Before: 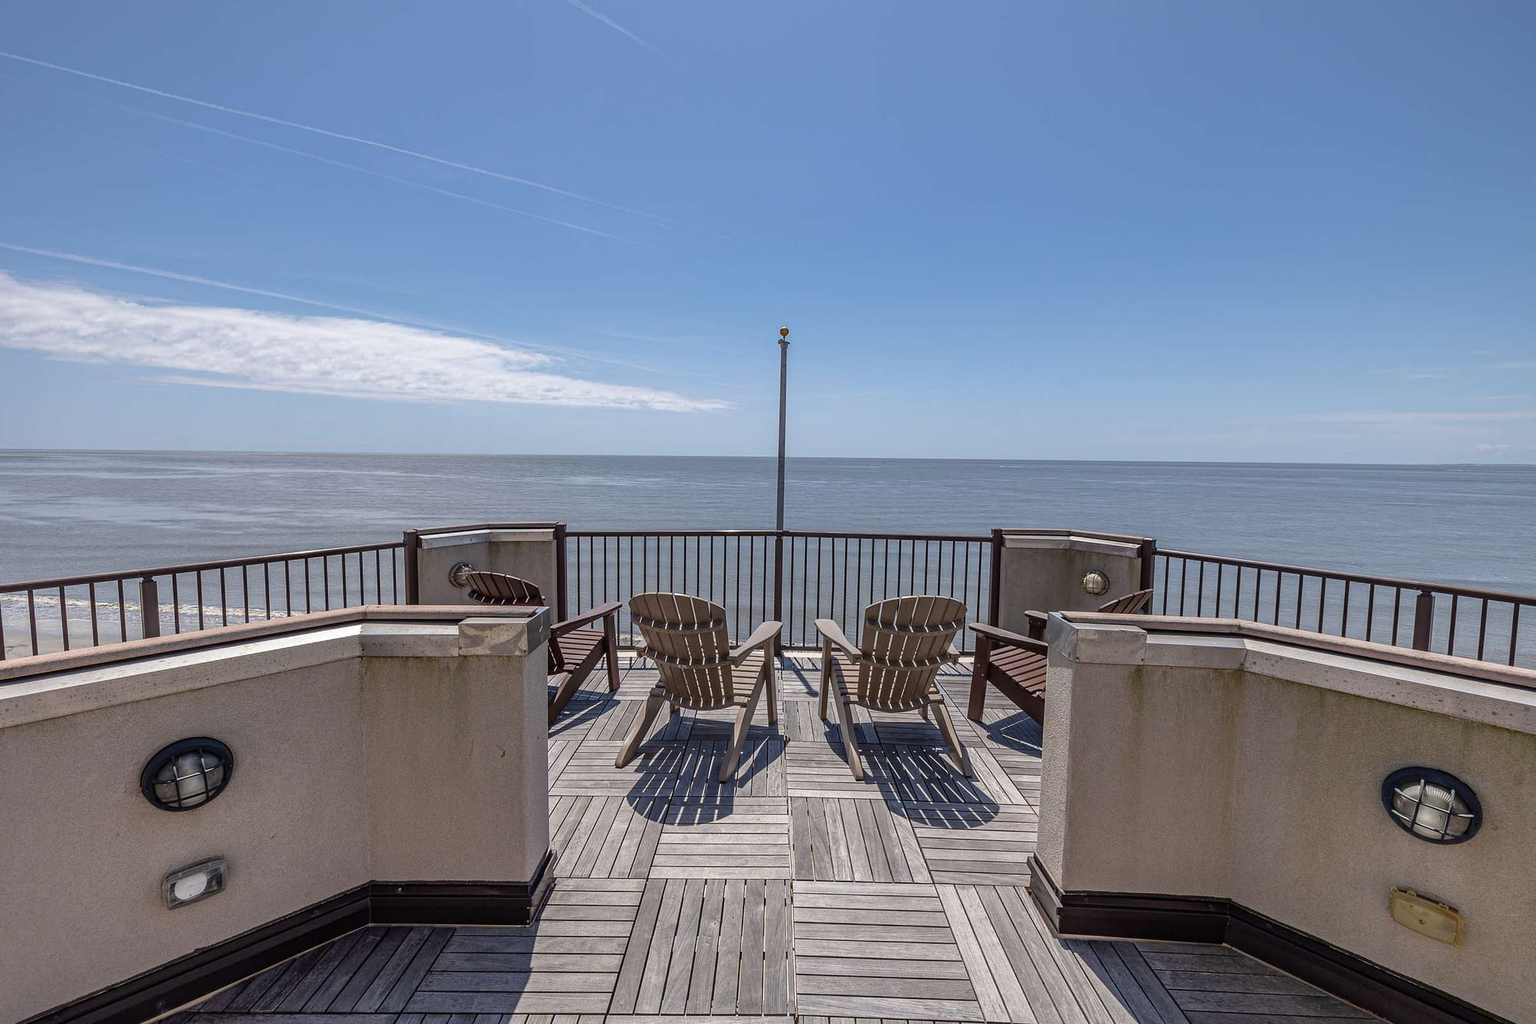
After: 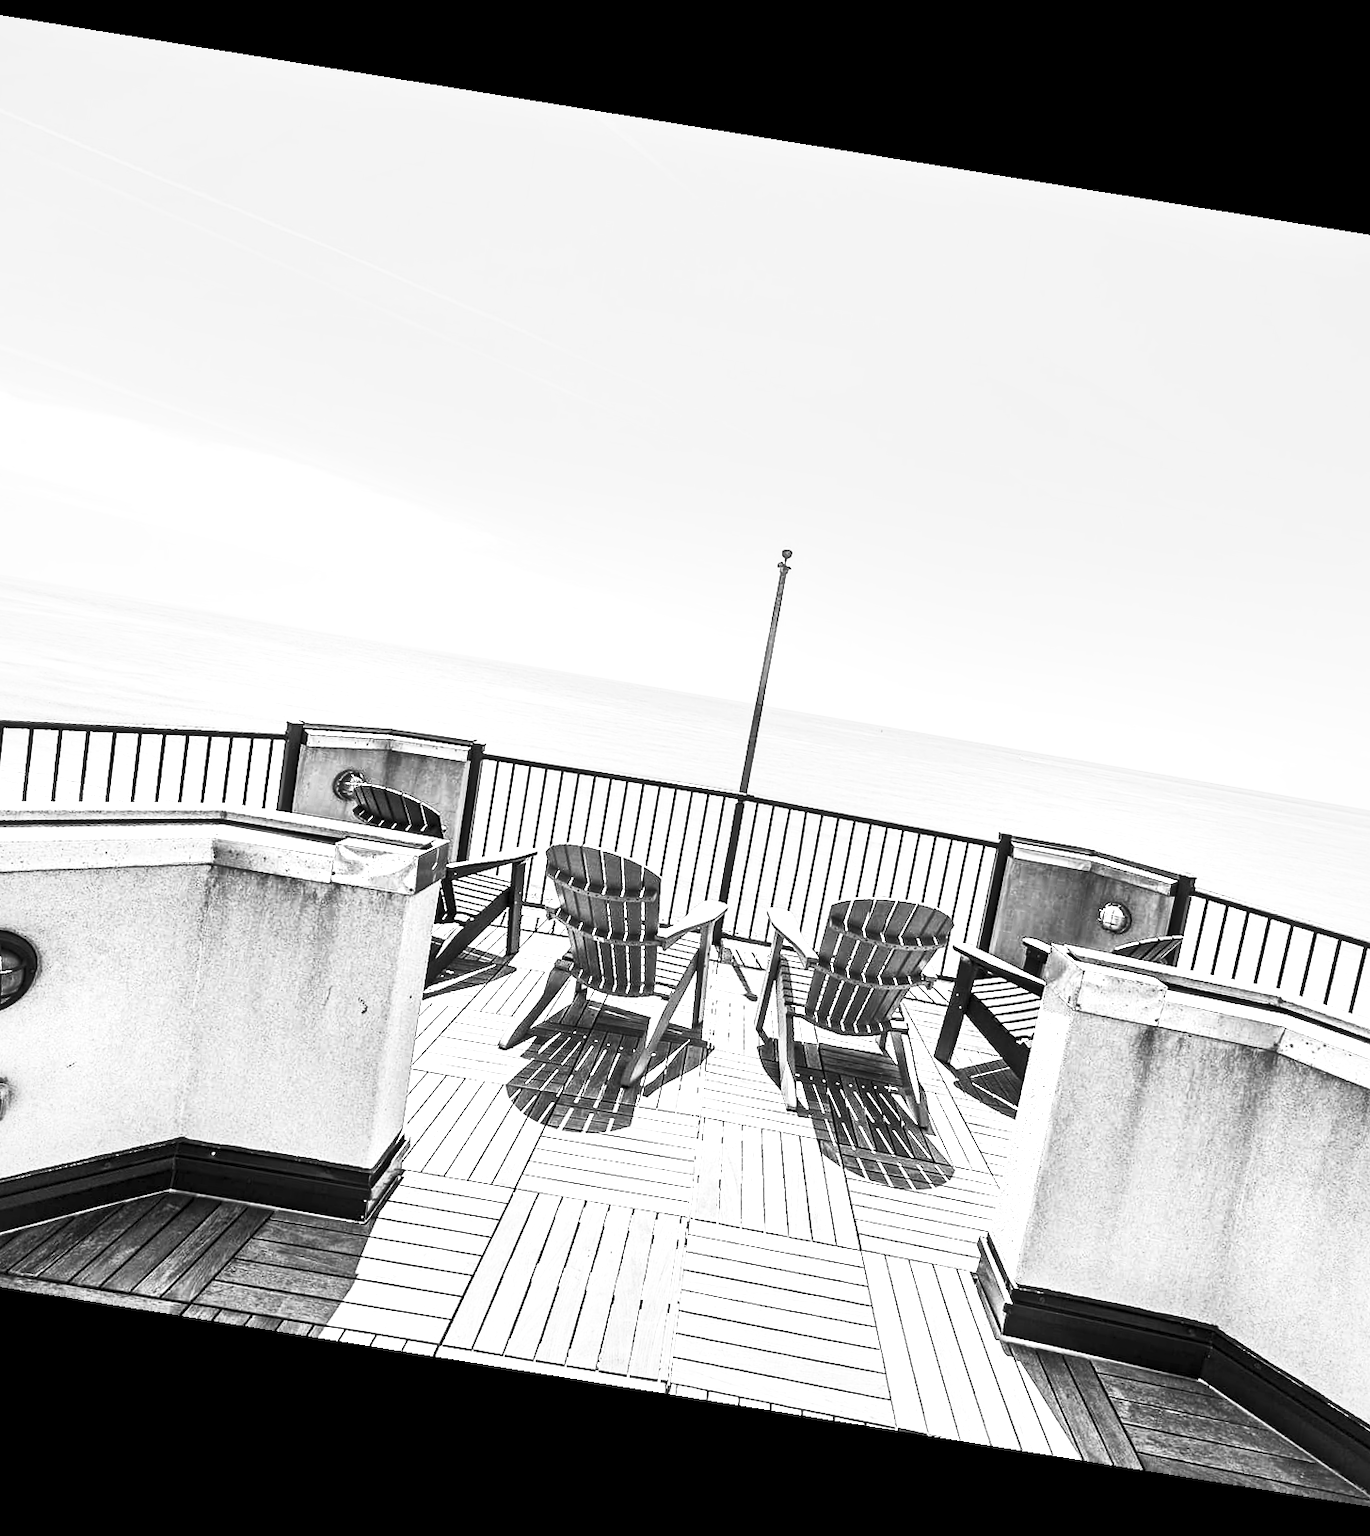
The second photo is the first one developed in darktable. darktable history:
local contrast: mode bilateral grid, contrast 70, coarseness 75, detail 180%, midtone range 0.2
exposure: exposure 1.137 EV, compensate highlight preservation false
crop and rotate: left 14.436%, right 18.898%
monochrome: on, module defaults
white balance: red 0.98, blue 1.034
rotate and perspective: rotation 9.12°, automatic cropping off
contrast brightness saturation: contrast 0.83, brightness 0.59, saturation 0.59
